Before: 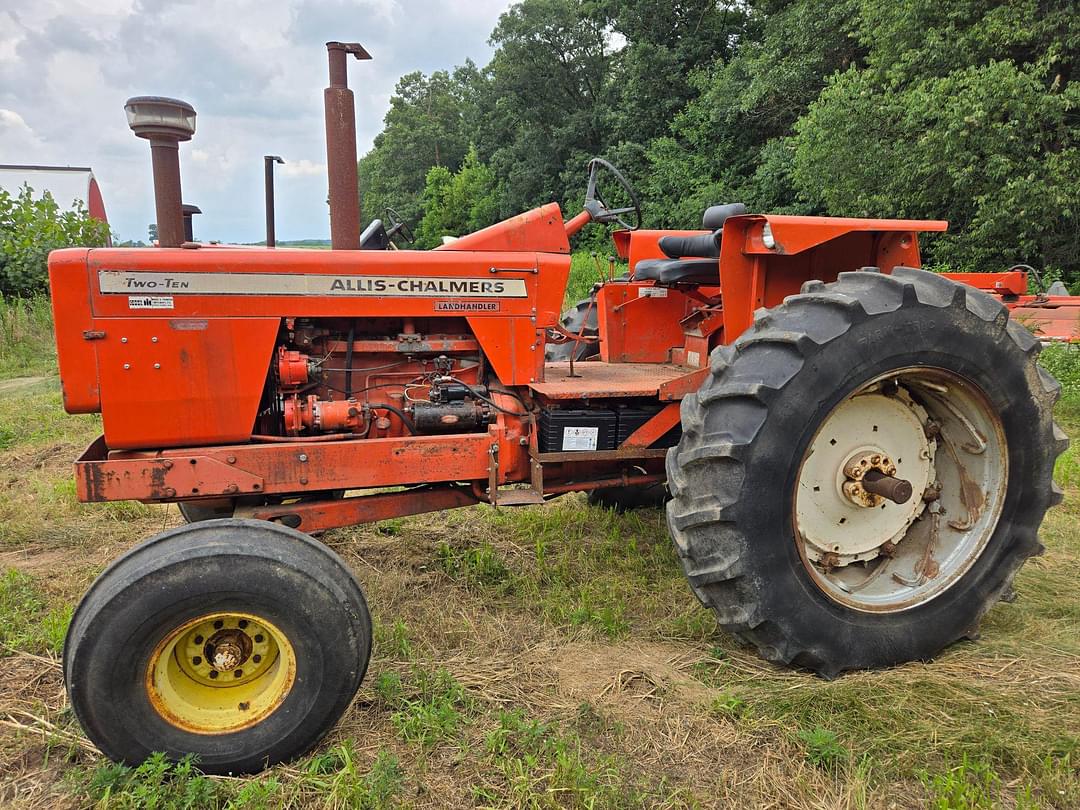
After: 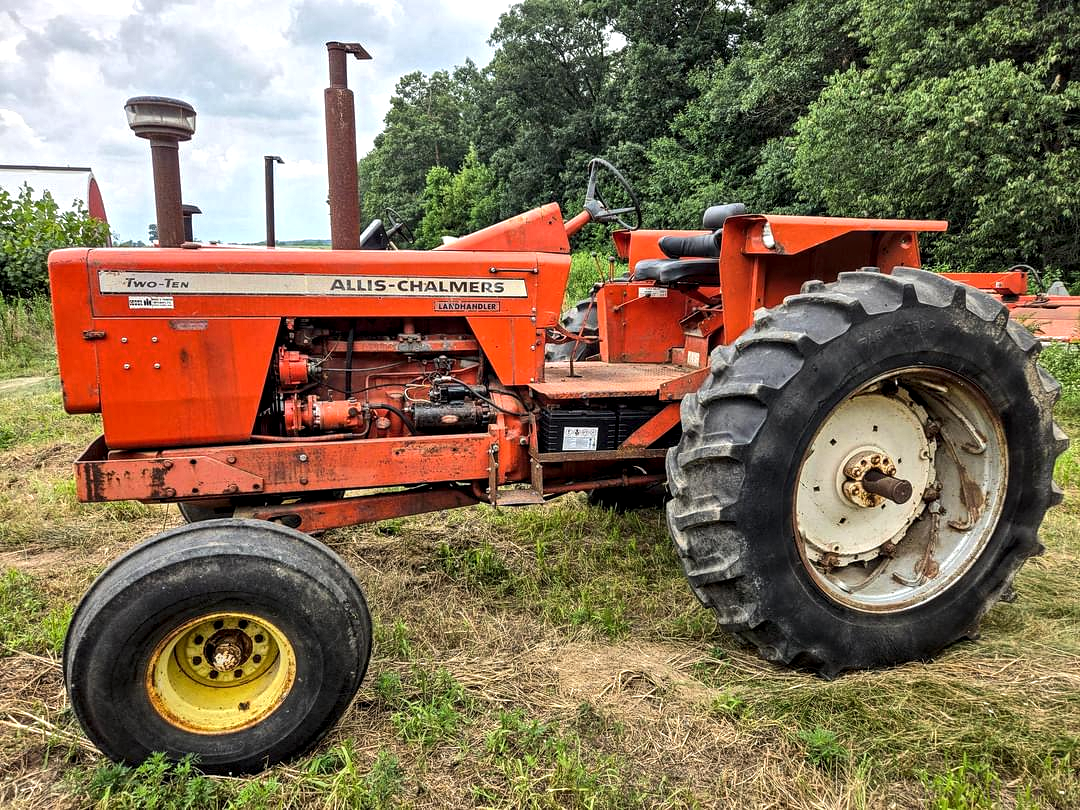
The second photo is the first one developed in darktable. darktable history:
tone equalizer: -8 EV -0.417 EV, -7 EV -0.389 EV, -6 EV -0.333 EV, -5 EV -0.222 EV, -3 EV 0.222 EV, -2 EV 0.333 EV, -1 EV 0.389 EV, +0 EV 0.417 EV, edges refinement/feathering 500, mask exposure compensation -1.57 EV, preserve details no
local contrast: detail 150%
